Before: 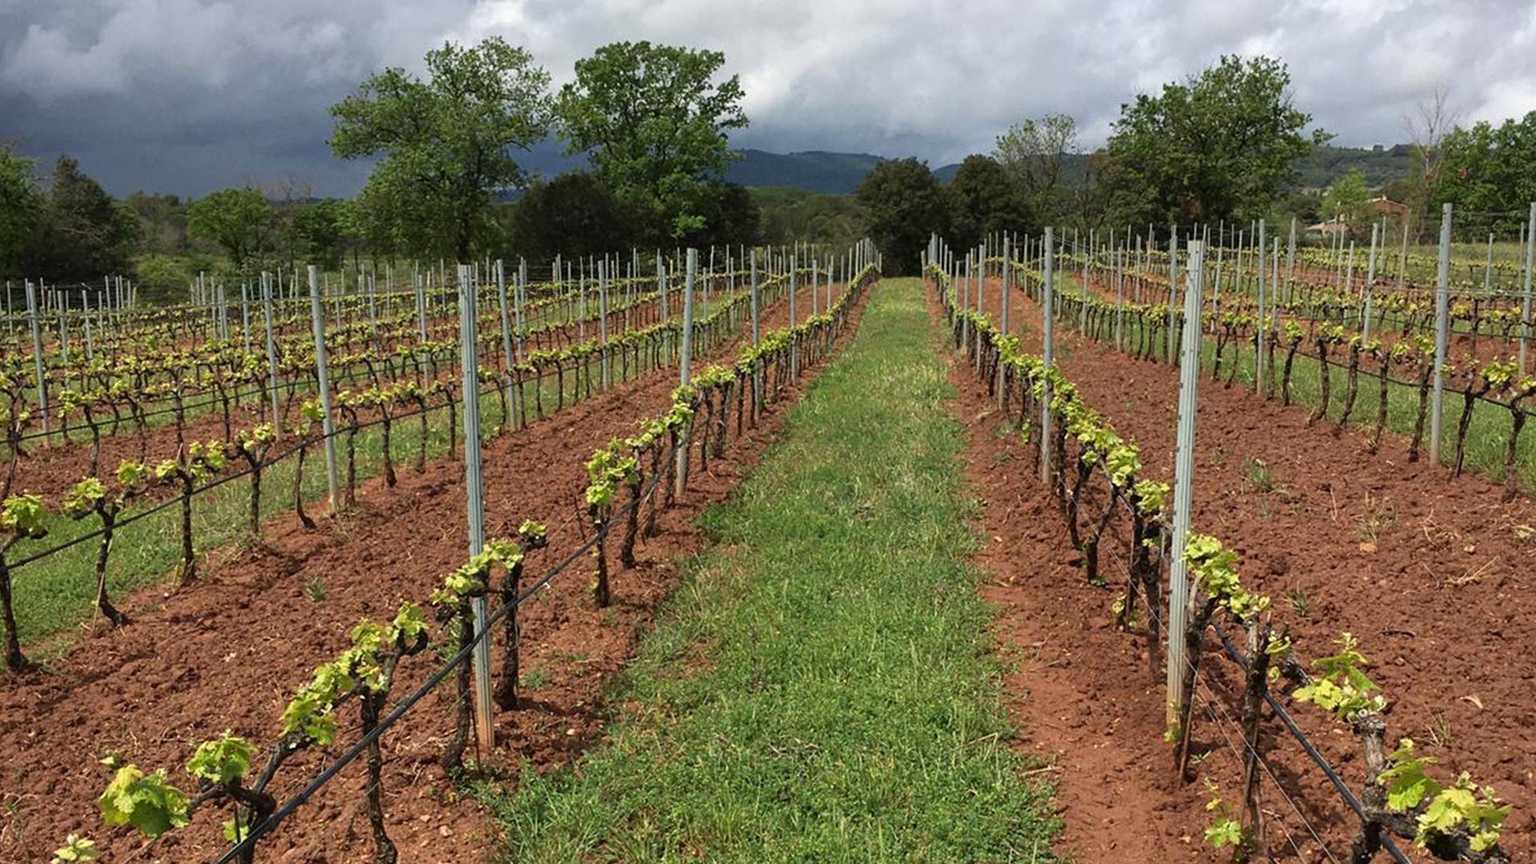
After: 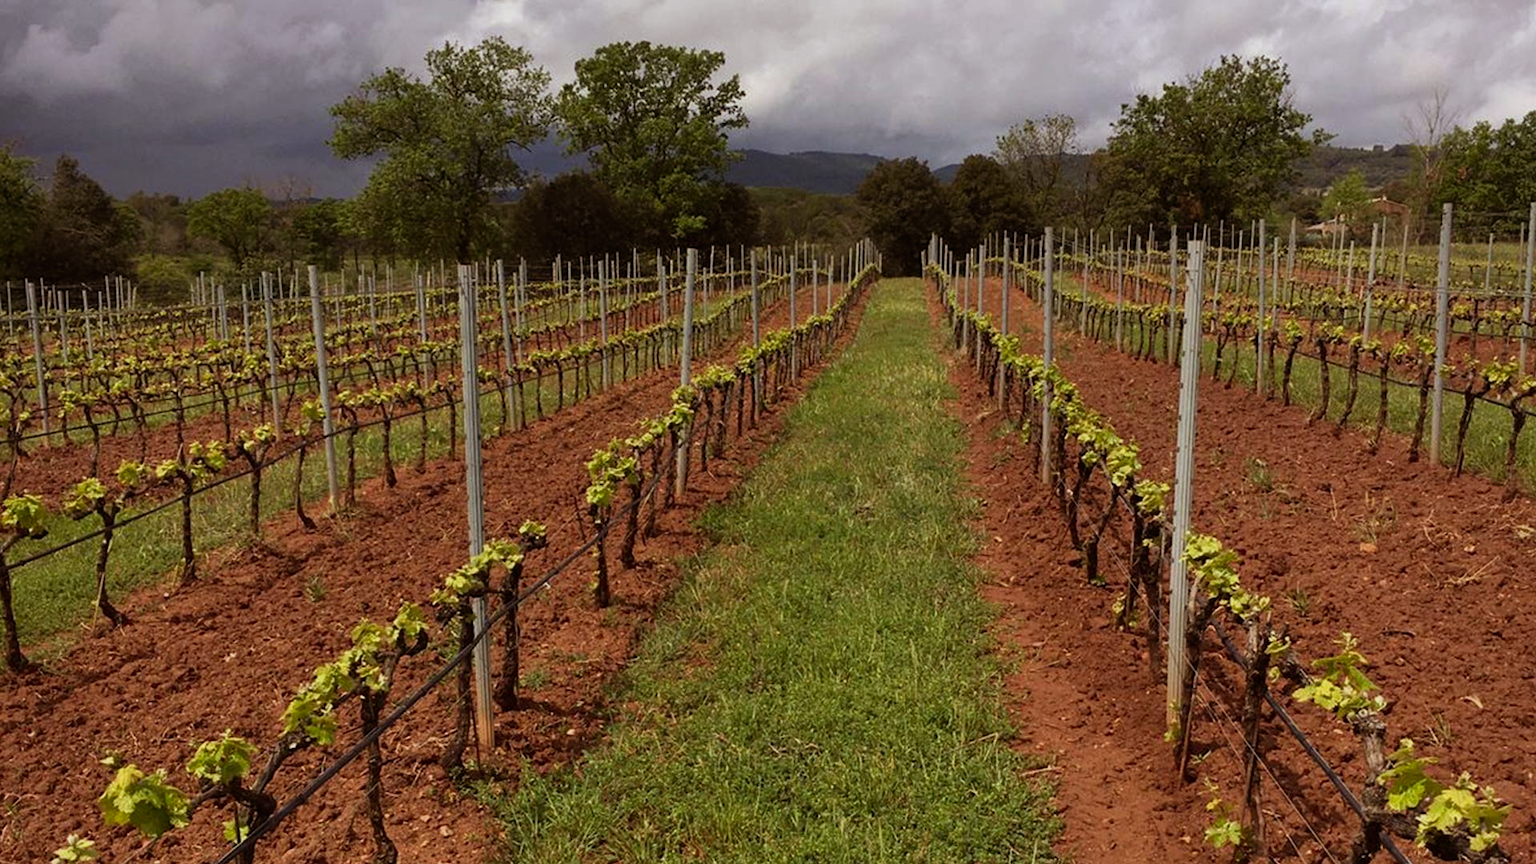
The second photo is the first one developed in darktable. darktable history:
exposure: exposure -0.36 EV, compensate highlight preservation false
rgb levels: mode RGB, independent channels, levels [[0, 0.5, 1], [0, 0.521, 1], [0, 0.536, 1]]
